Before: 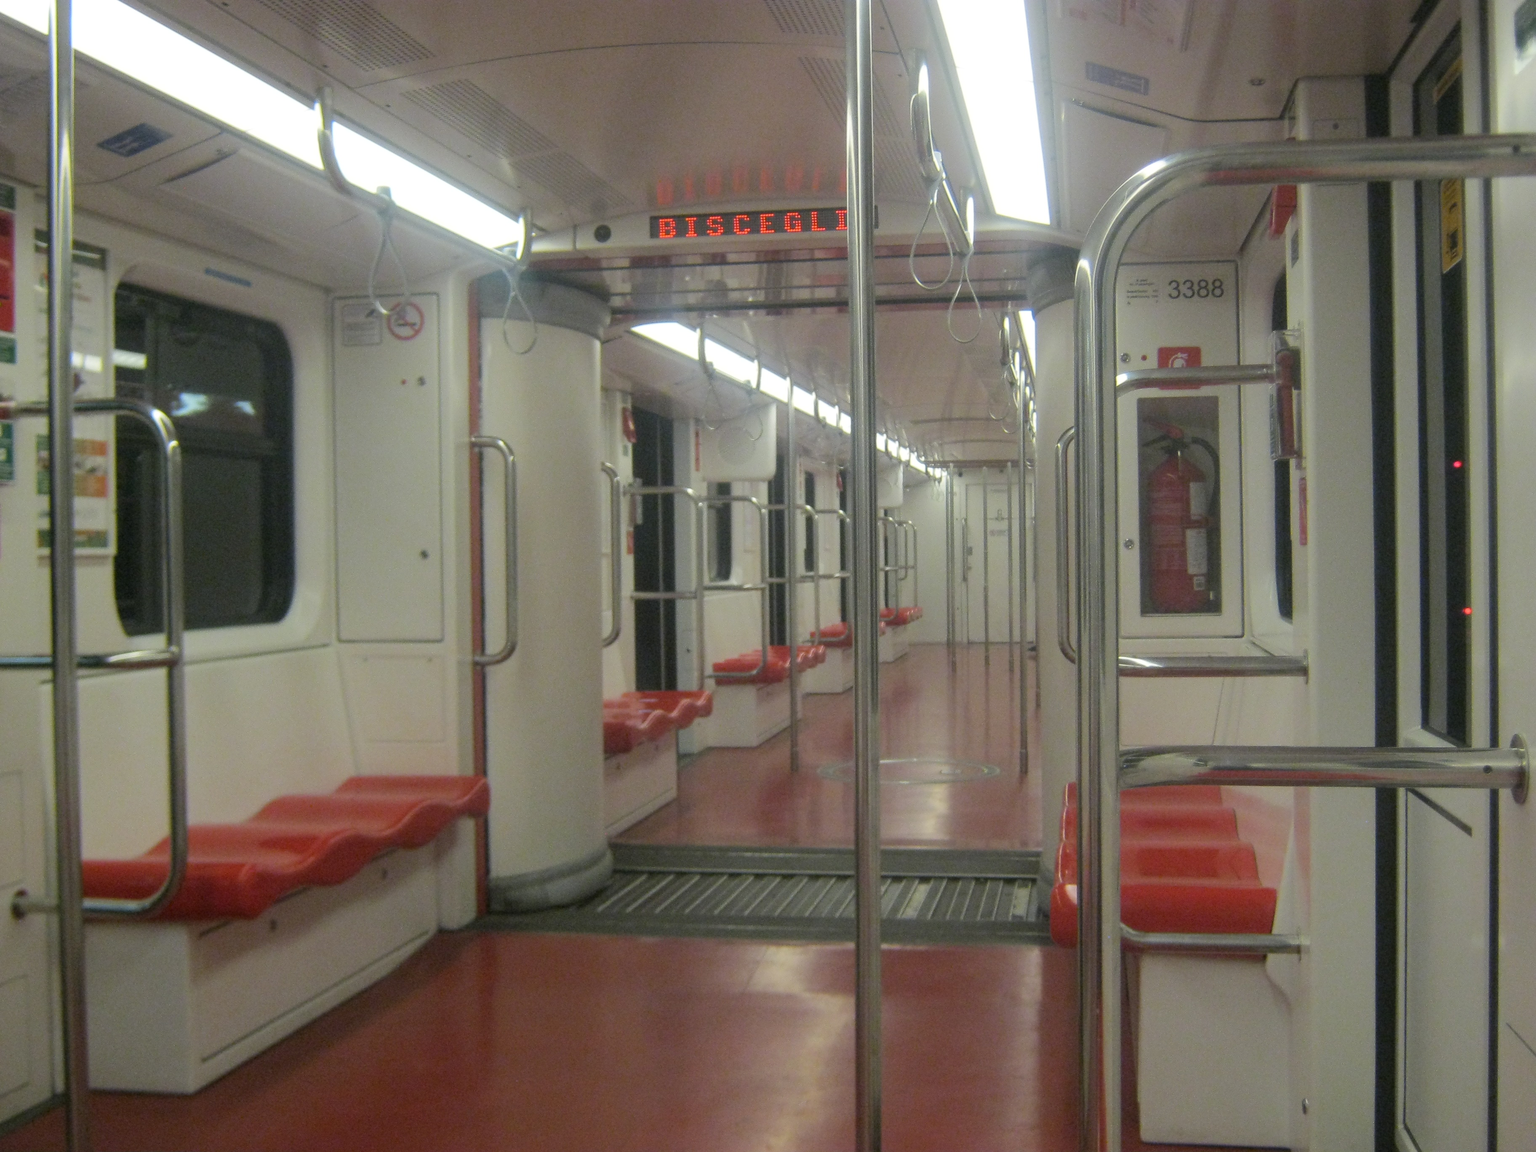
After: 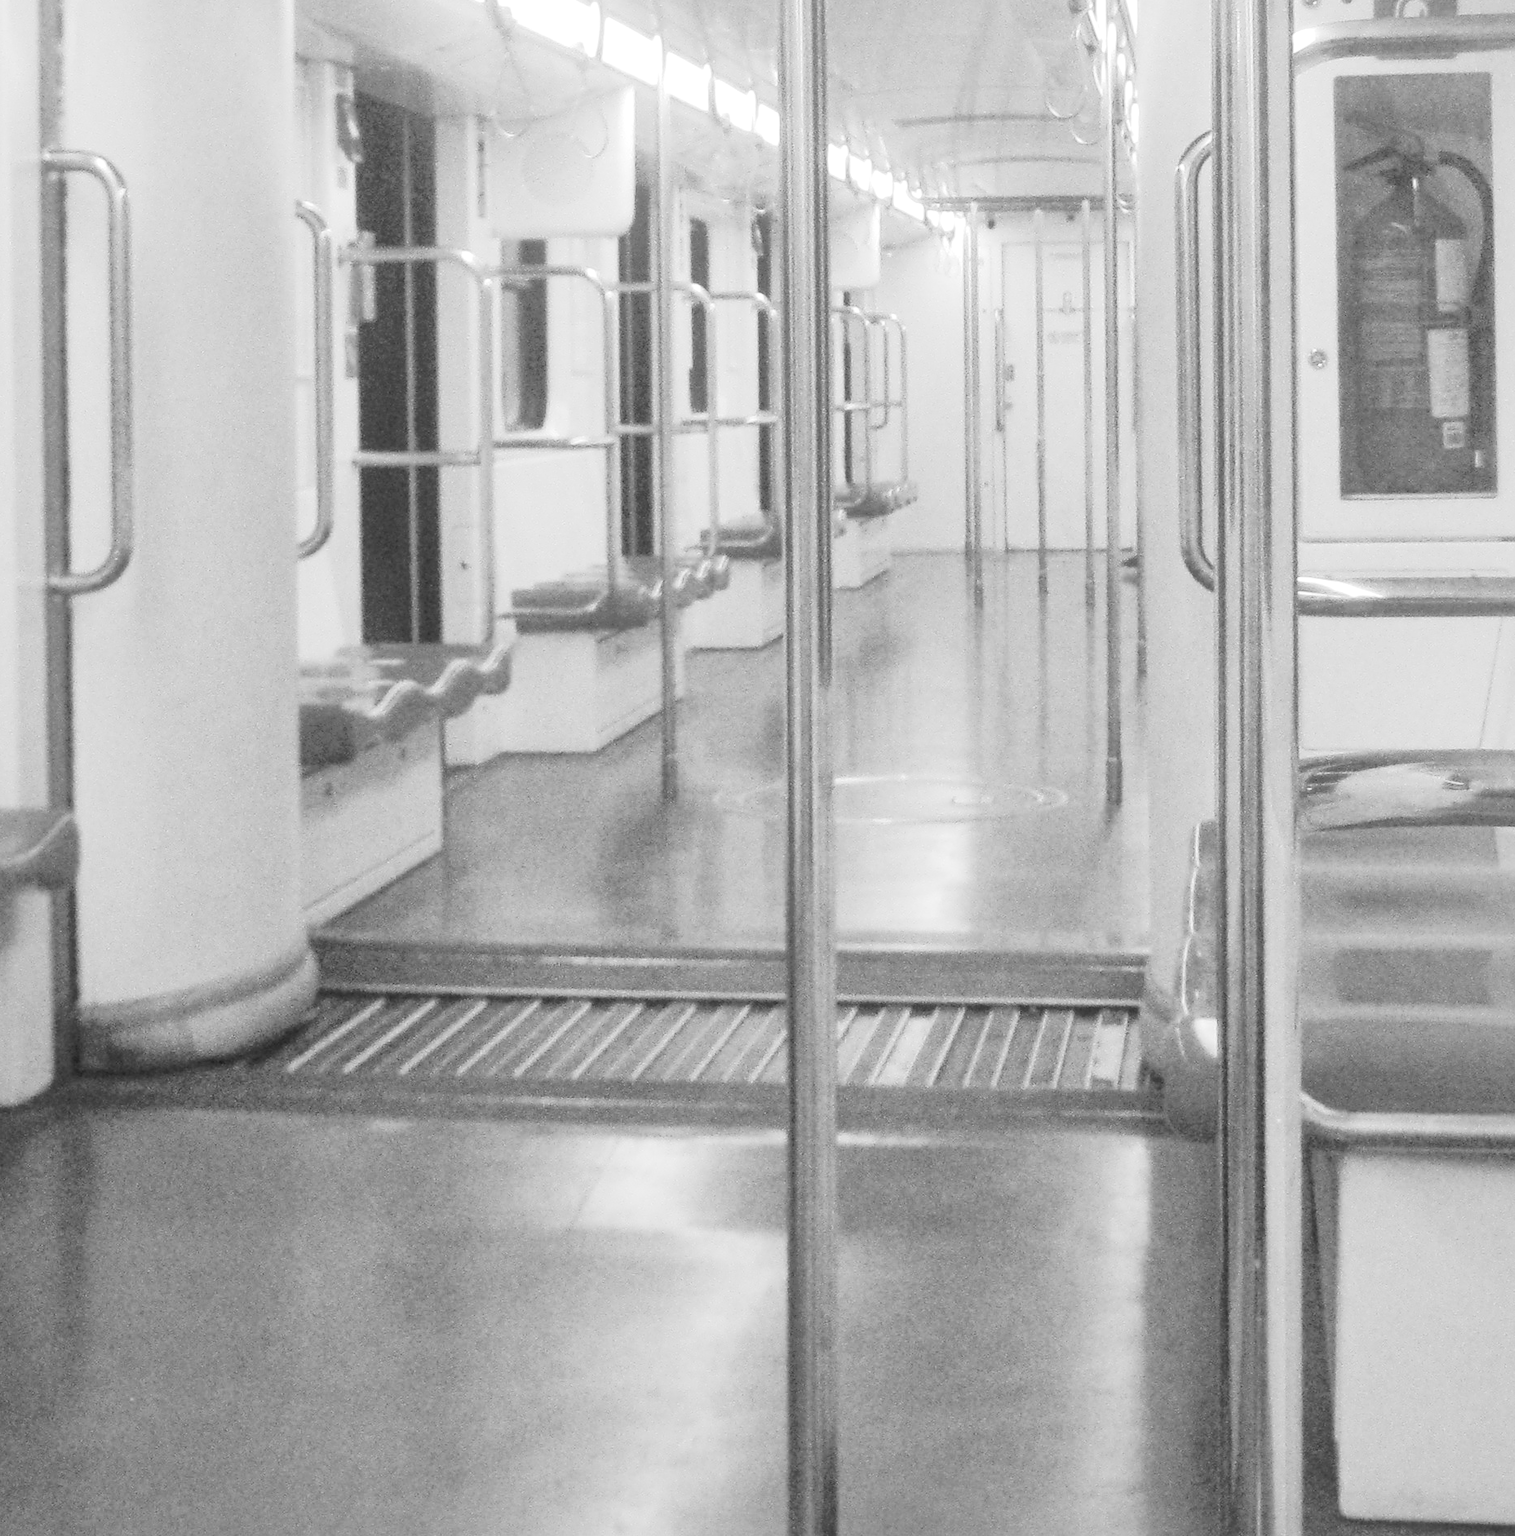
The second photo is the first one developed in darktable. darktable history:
shadows and highlights: on, module defaults
color calibration: output gray [0.21, 0.42, 0.37, 0], gray › normalize channels true, illuminant same as pipeline (D50), adaptation XYZ, x 0.346, y 0.359, gamut compression 0
color correction: saturation 0.2
tone curve: curves: ch0 [(0, 0) (0.003, 0.004) (0.011, 0.015) (0.025, 0.034) (0.044, 0.061) (0.069, 0.095) (0.1, 0.137) (0.136, 0.186) (0.177, 0.243) (0.224, 0.307) (0.277, 0.416) (0.335, 0.533) (0.399, 0.641) (0.468, 0.748) (0.543, 0.829) (0.623, 0.886) (0.709, 0.924) (0.801, 0.951) (0.898, 0.975) (1, 1)], preserve colors none
crop and rotate: left 29.237%, top 31.152%, right 19.807%
monochrome: on, module defaults
color contrast: green-magenta contrast 0, blue-yellow contrast 0
exposure: exposure 0.766 EV, compensate highlight preservation false
